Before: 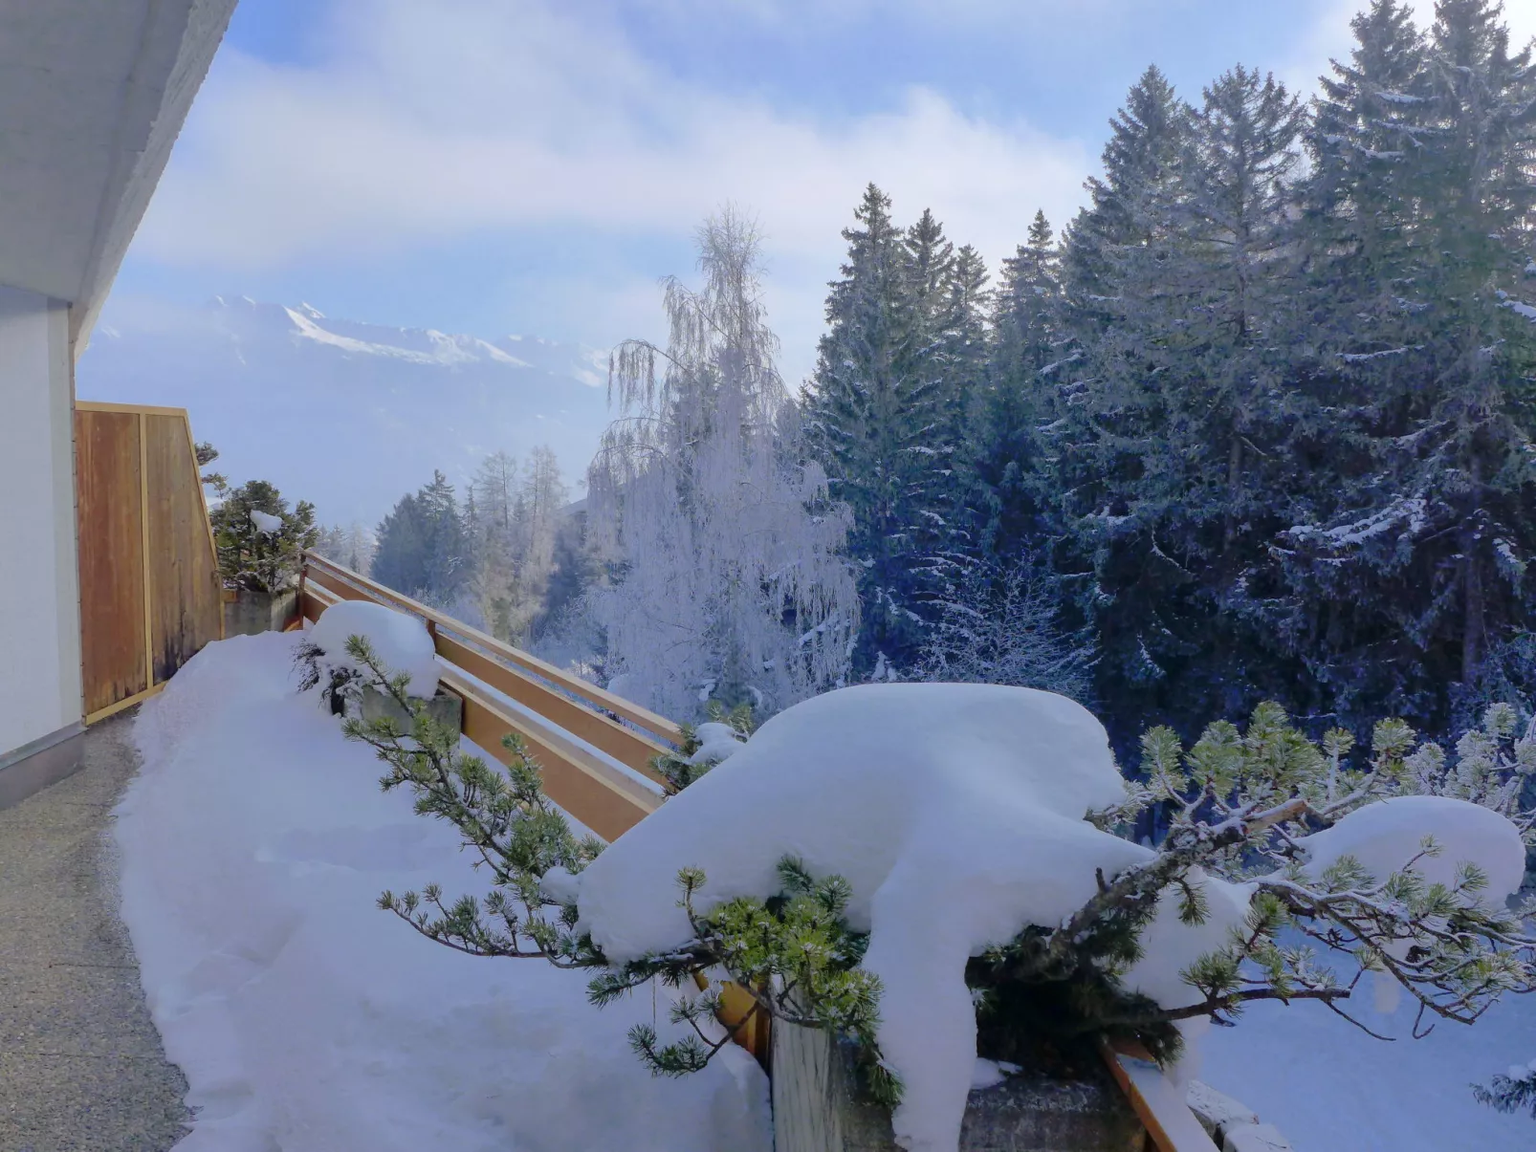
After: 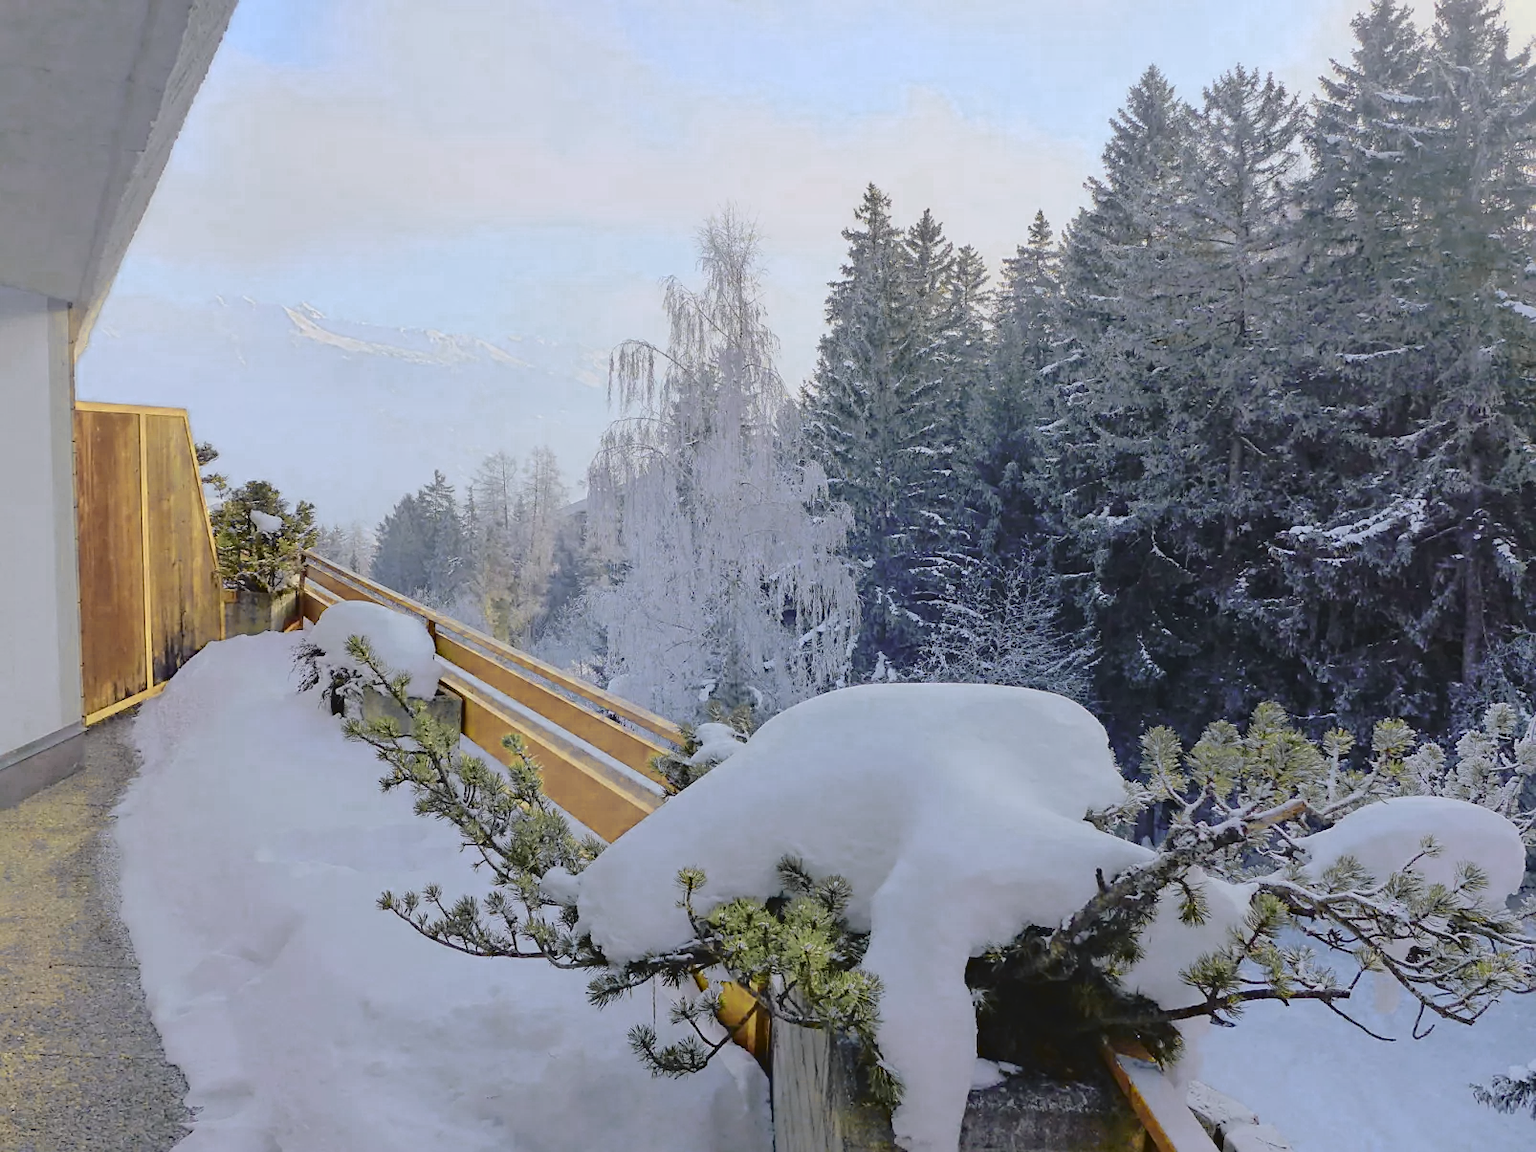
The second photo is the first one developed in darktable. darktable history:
color zones: curves: ch0 [(0.004, 0.306) (0.107, 0.448) (0.252, 0.656) (0.41, 0.398) (0.595, 0.515) (0.768, 0.628)]; ch1 [(0.07, 0.323) (0.151, 0.452) (0.252, 0.608) (0.346, 0.221) (0.463, 0.189) (0.61, 0.368) (0.735, 0.395) (0.921, 0.412)]; ch2 [(0, 0.476) (0.132, 0.512) (0.243, 0.512) (0.397, 0.48) (0.522, 0.376) (0.634, 0.536) (0.761, 0.46)], mix 31.81%
sharpen: on, module defaults
tone curve: curves: ch0 [(0, 0) (0.091, 0.066) (0.184, 0.16) (0.491, 0.519) (0.748, 0.765) (1, 0.919)]; ch1 [(0, 0) (0.179, 0.173) (0.322, 0.32) (0.424, 0.424) (0.502, 0.504) (0.56, 0.575) (0.631, 0.675) (0.777, 0.806) (1, 1)]; ch2 [(0, 0) (0.434, 0.447) (0.485, 0.495) (0.524, 0.563) (0.676, 0.691) (1, 1)], color space Lab, independent channels, preserve colors none
haze removal: compatibility mode true, adaptive false
contrast brightness saturation: contrast -0.135, brightness 0.05, saturation -0.13
